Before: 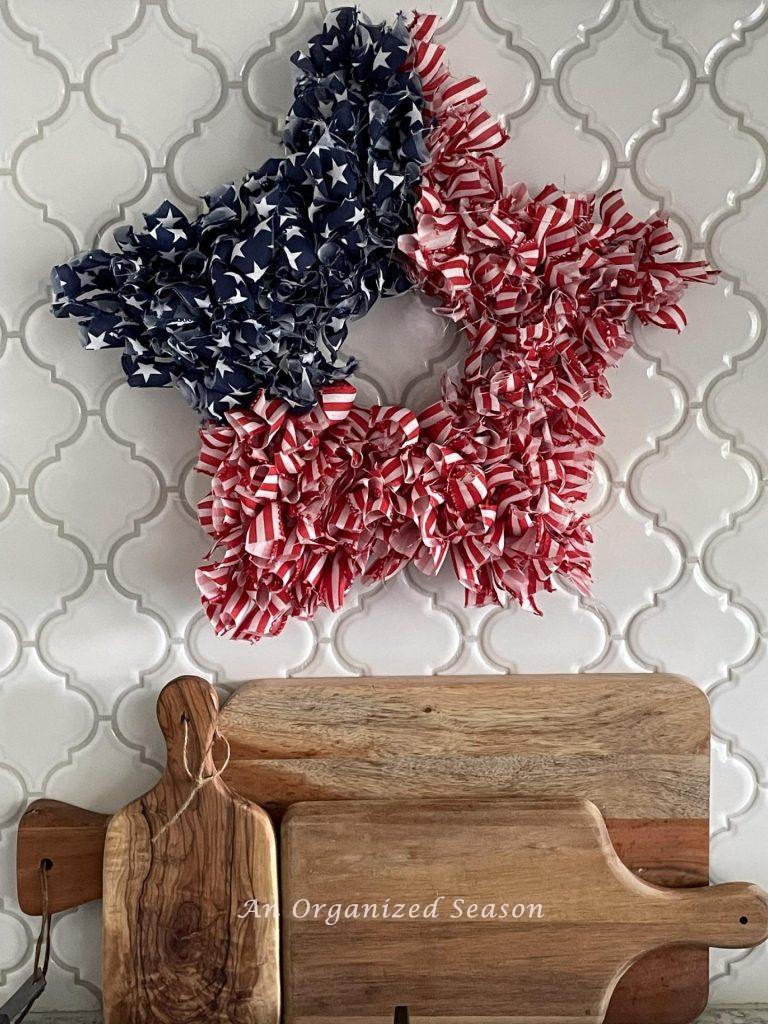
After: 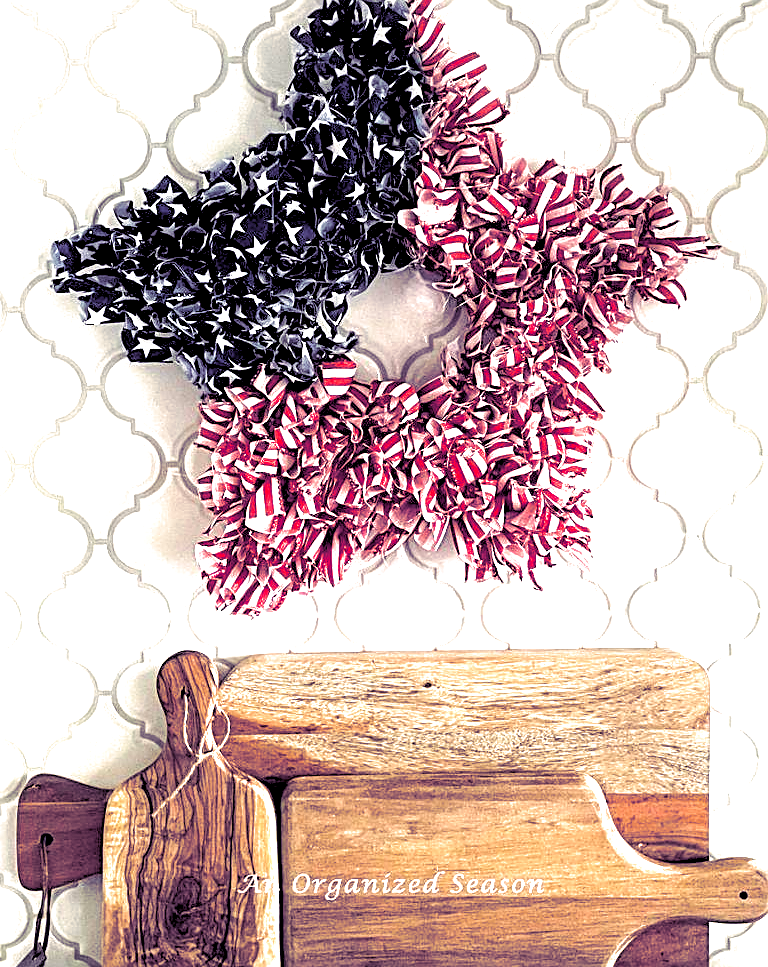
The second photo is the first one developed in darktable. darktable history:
crop and rotate: top 2.479%, bottom 3.018%
exposure: black level correction 0, exposure 1.5 EV, compensate exposure bias true, compensate highlight preservation false
rgb levels: levels [[0.029, 0.461, 0.922], [0, 0.5, 1], [0, 0.5, 1]]
local contrast: shadows 94%
sharpen: on, module defaults
contrast brightness saturation: saturation 0.13
split-toning: shadows › hue 255.6°, shadows › saturation 0.66, highlights › hue 43.2°, highlights › saturation 0.68, balance -50.1
